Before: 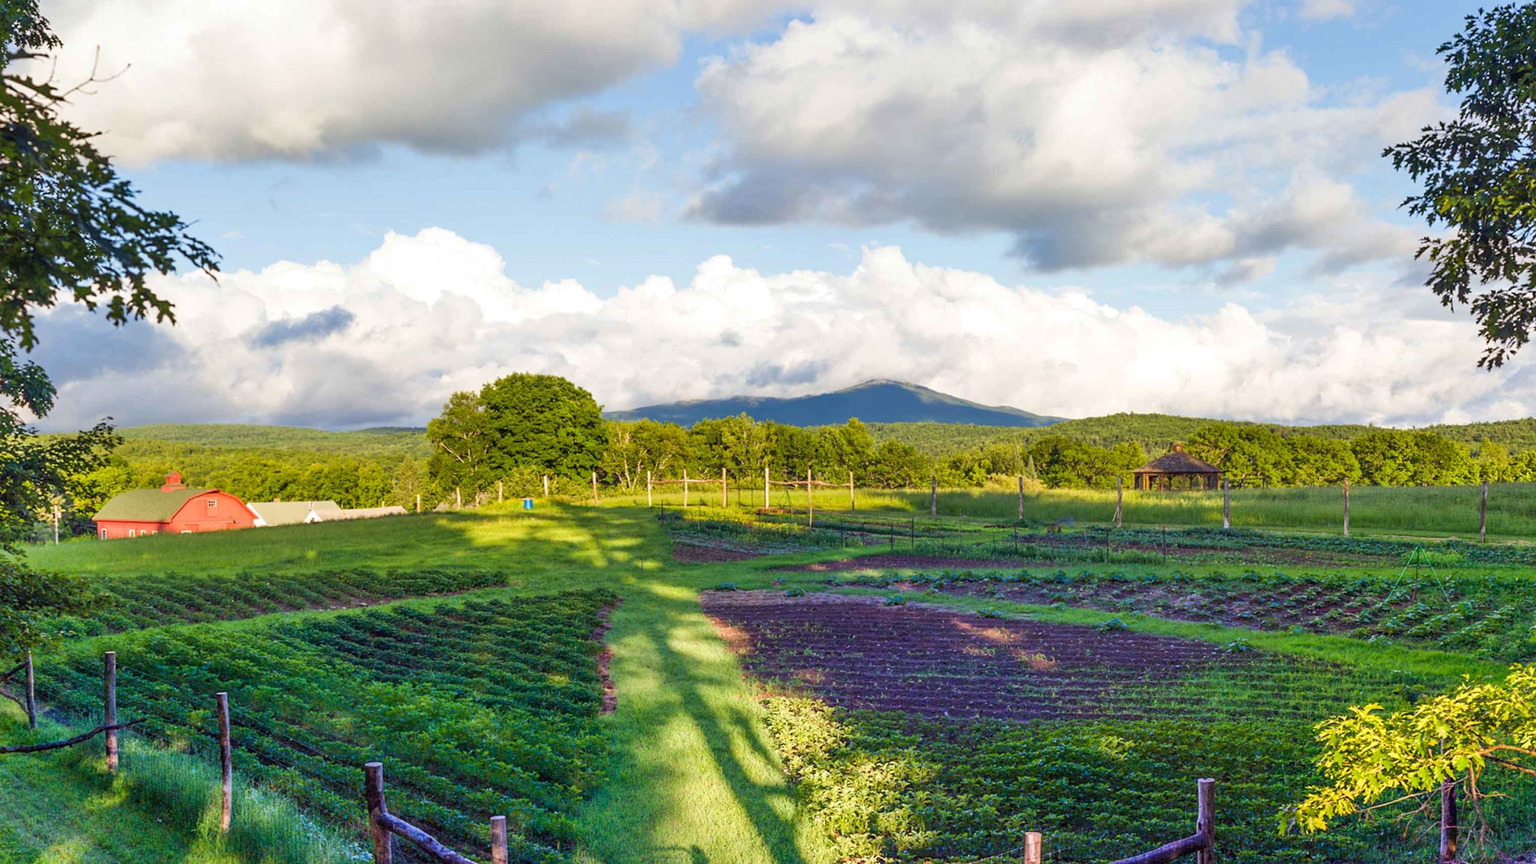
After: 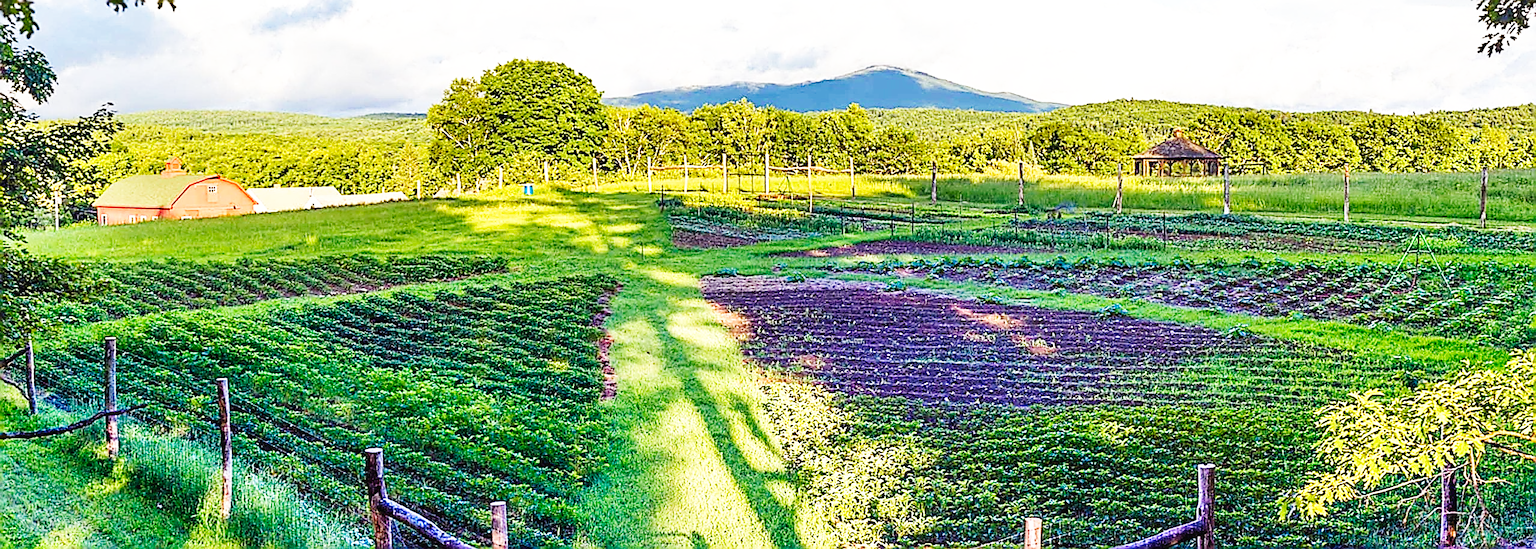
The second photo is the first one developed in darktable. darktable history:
crop and rotate: top 36.435%
base curve: curves: ch0 [(0, 0.003) (0.001, 0.002) (0.006, 0.004) (0.02, 0.022) (0.048, 0.086) (0.094, 0.234) (0.162, 0.431) (0.258, 0.629) (0.385, 0.8) (0.548, 0.918) (0.751, 0.988) (1, 1)], preserve colors none
sharpen: amount 2
